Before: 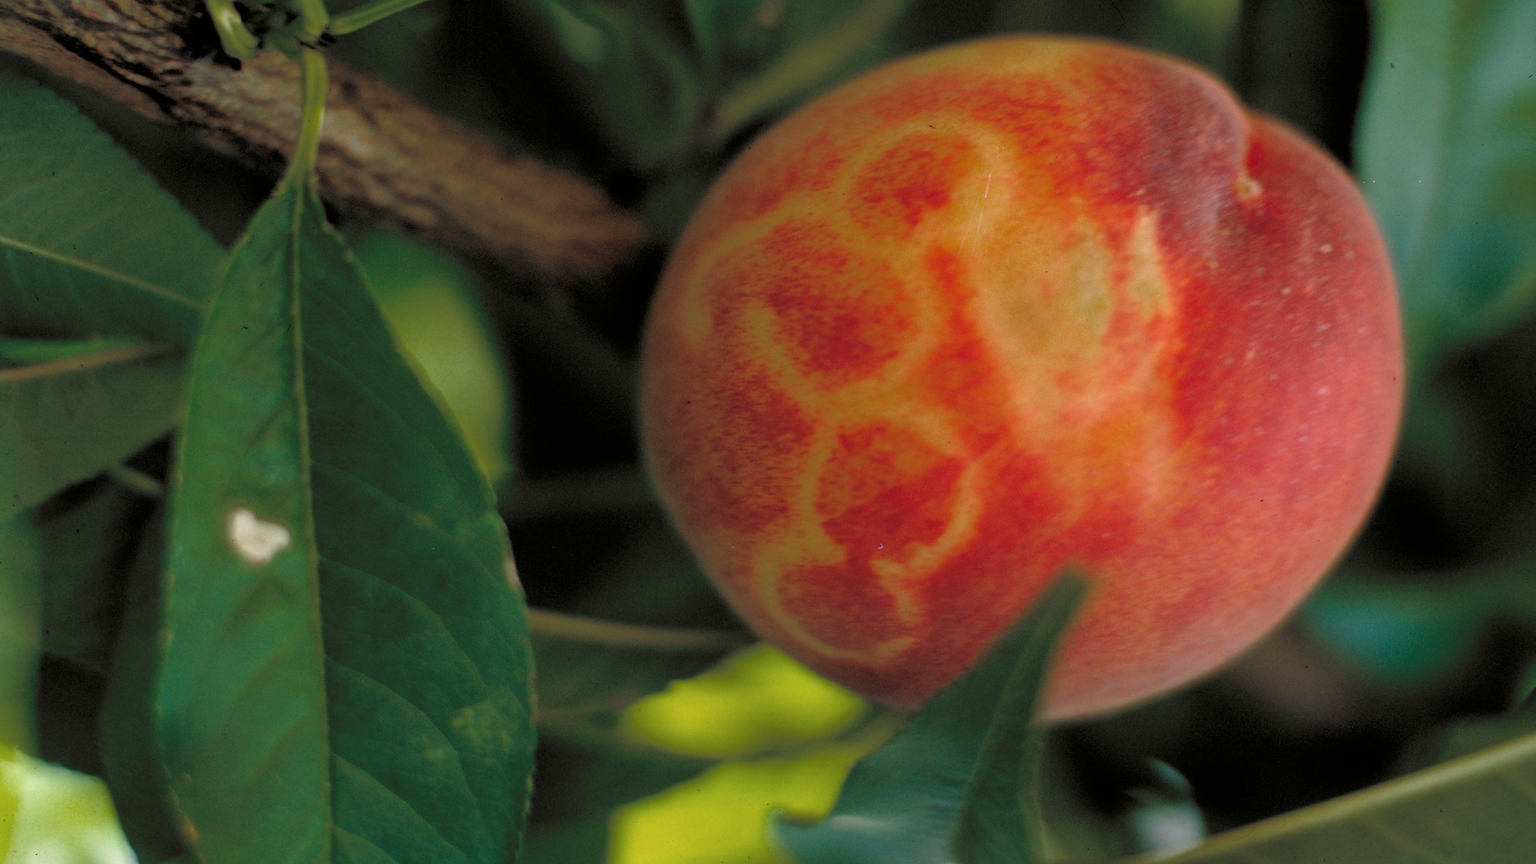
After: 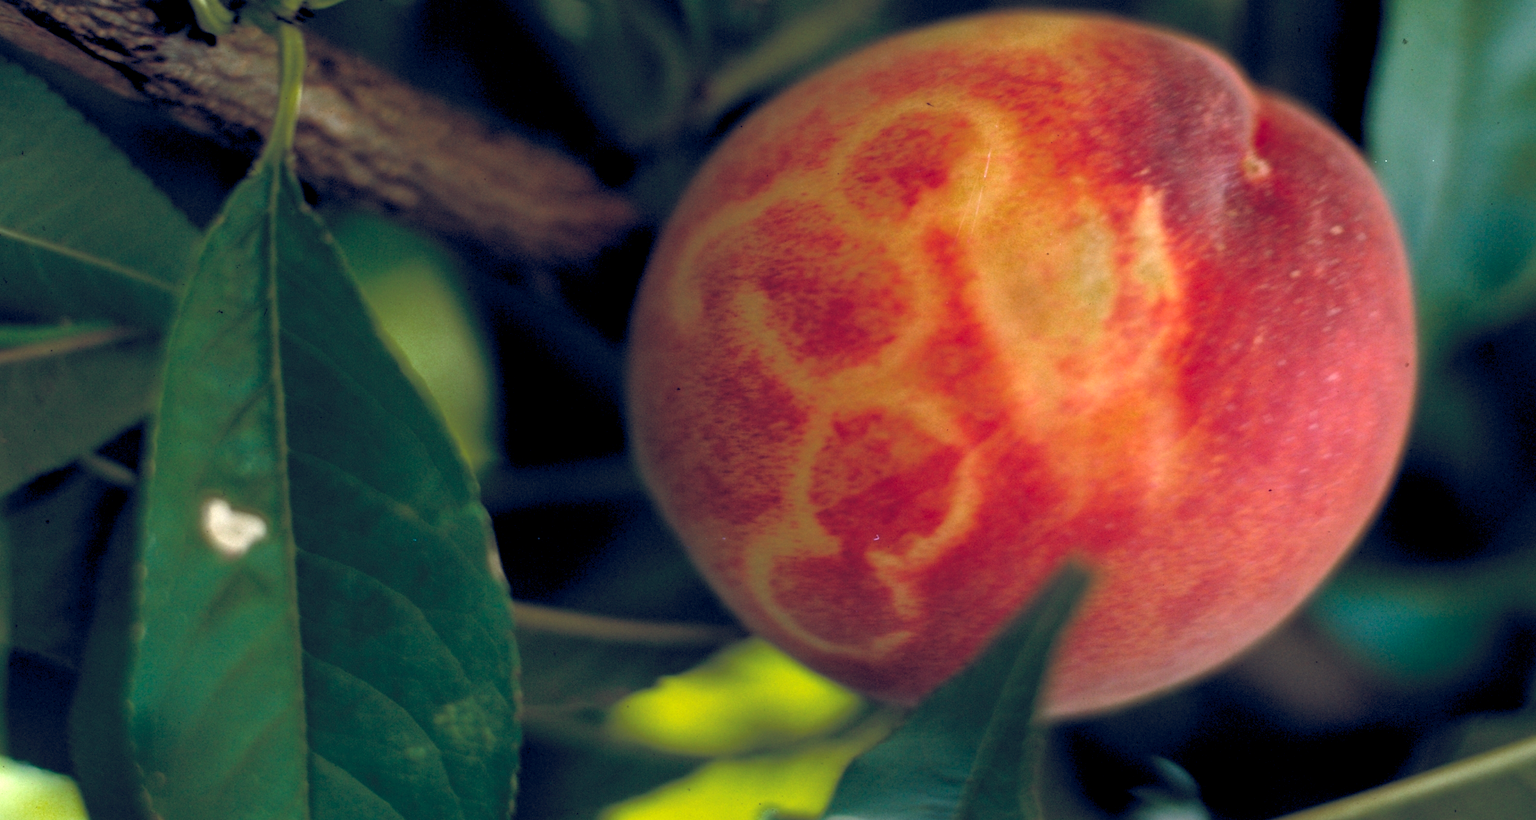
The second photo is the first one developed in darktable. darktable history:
crop: left 2.091%, top 3.055%, right 1.061%, bottom 4.922%
color balance rgb: global offset › luminance -0.293%, global offset › chroma 0.303%, global offset › hue 261.96°, perceptual saturation grading › global saturation 0.112%, perceptual brilliance grading › global brilliance -4.572%, perceptual brilliance grading › highlights 25.075%, perceptual brilliance grading › mid-tones 7.124%, perceptual brilliance grading › shadows -4.705%, global vibrance 20%
